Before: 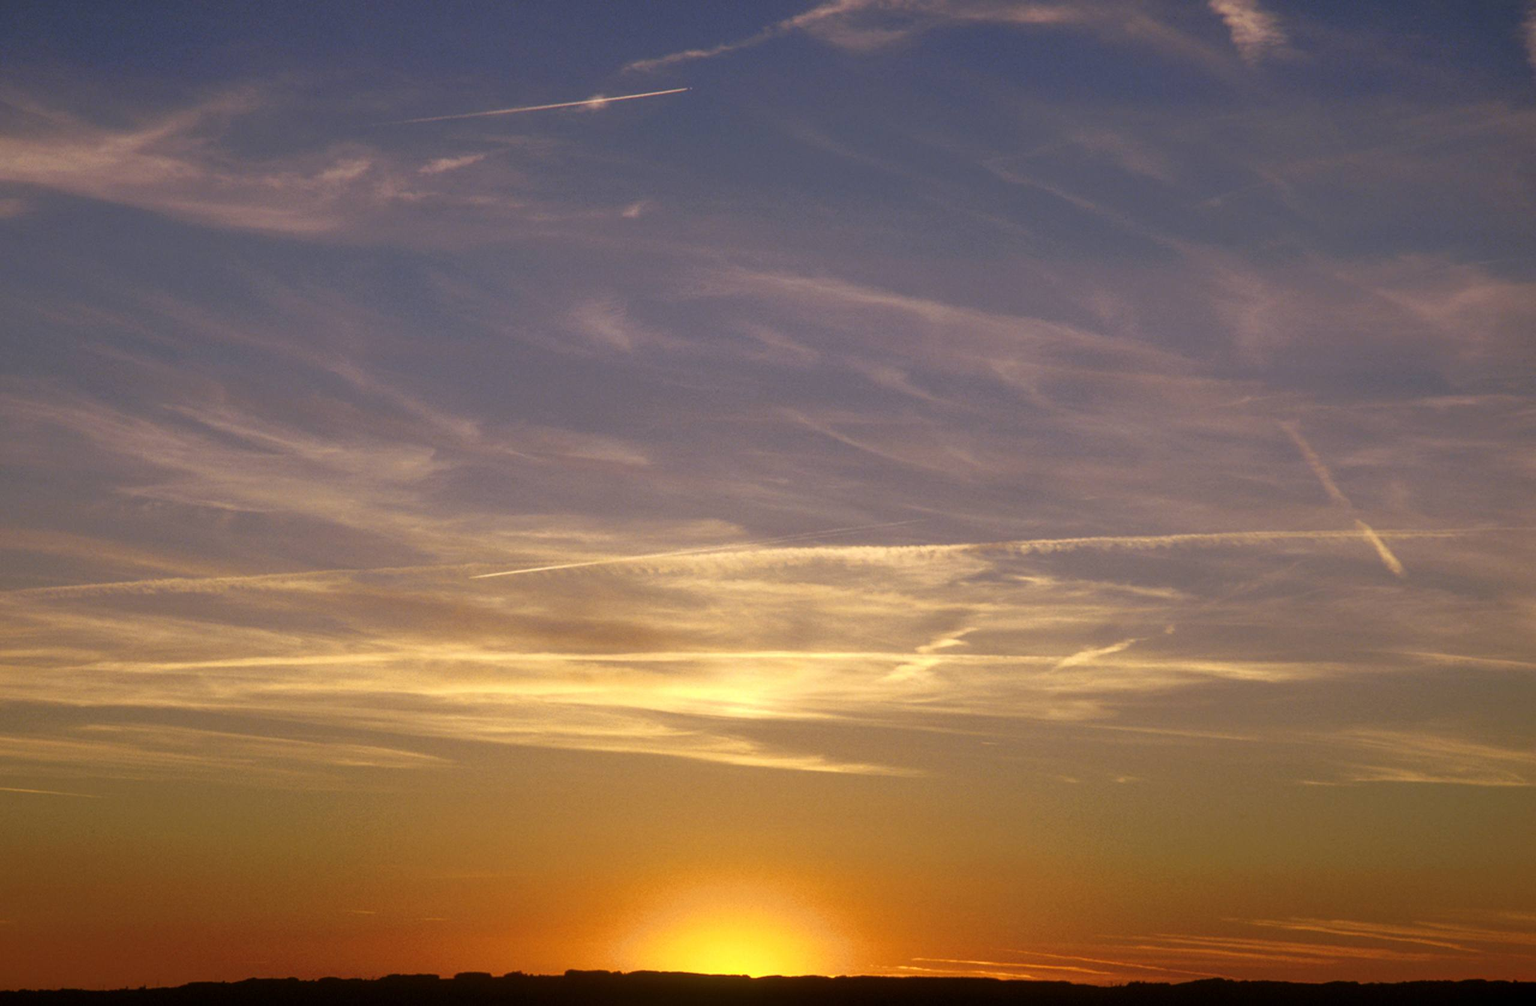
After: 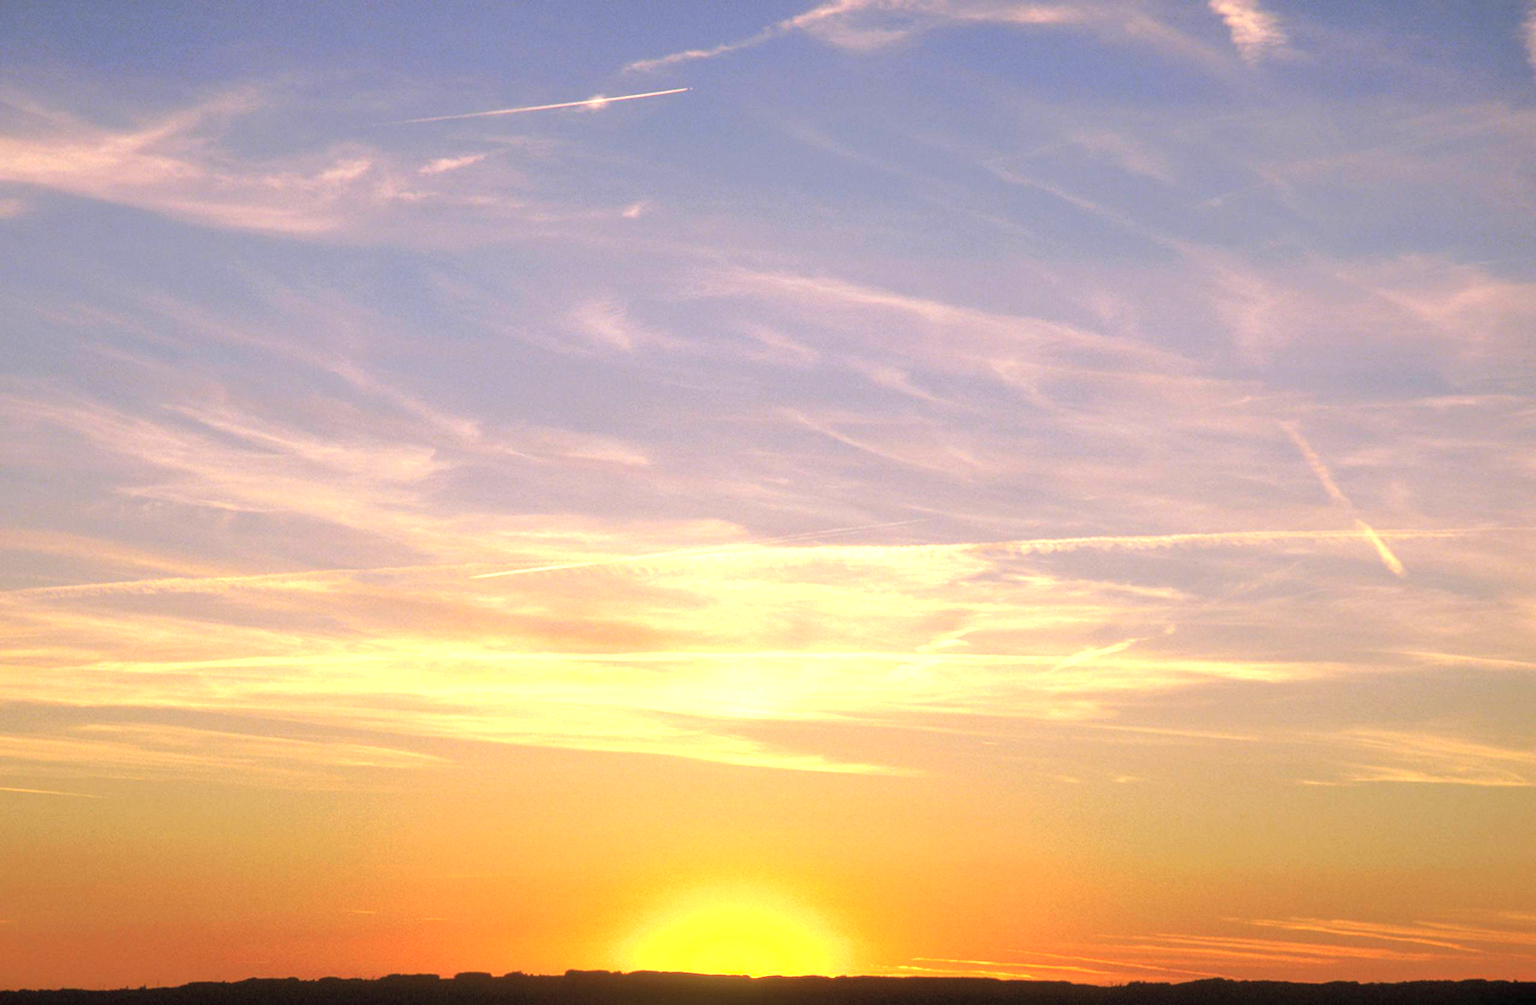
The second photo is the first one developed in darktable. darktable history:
contrast brightness saturation: brightness 0.15
exposure: black level correction 0, exposure 1.379 EV, compensate exposure bias true, compensate highlight preservation false
